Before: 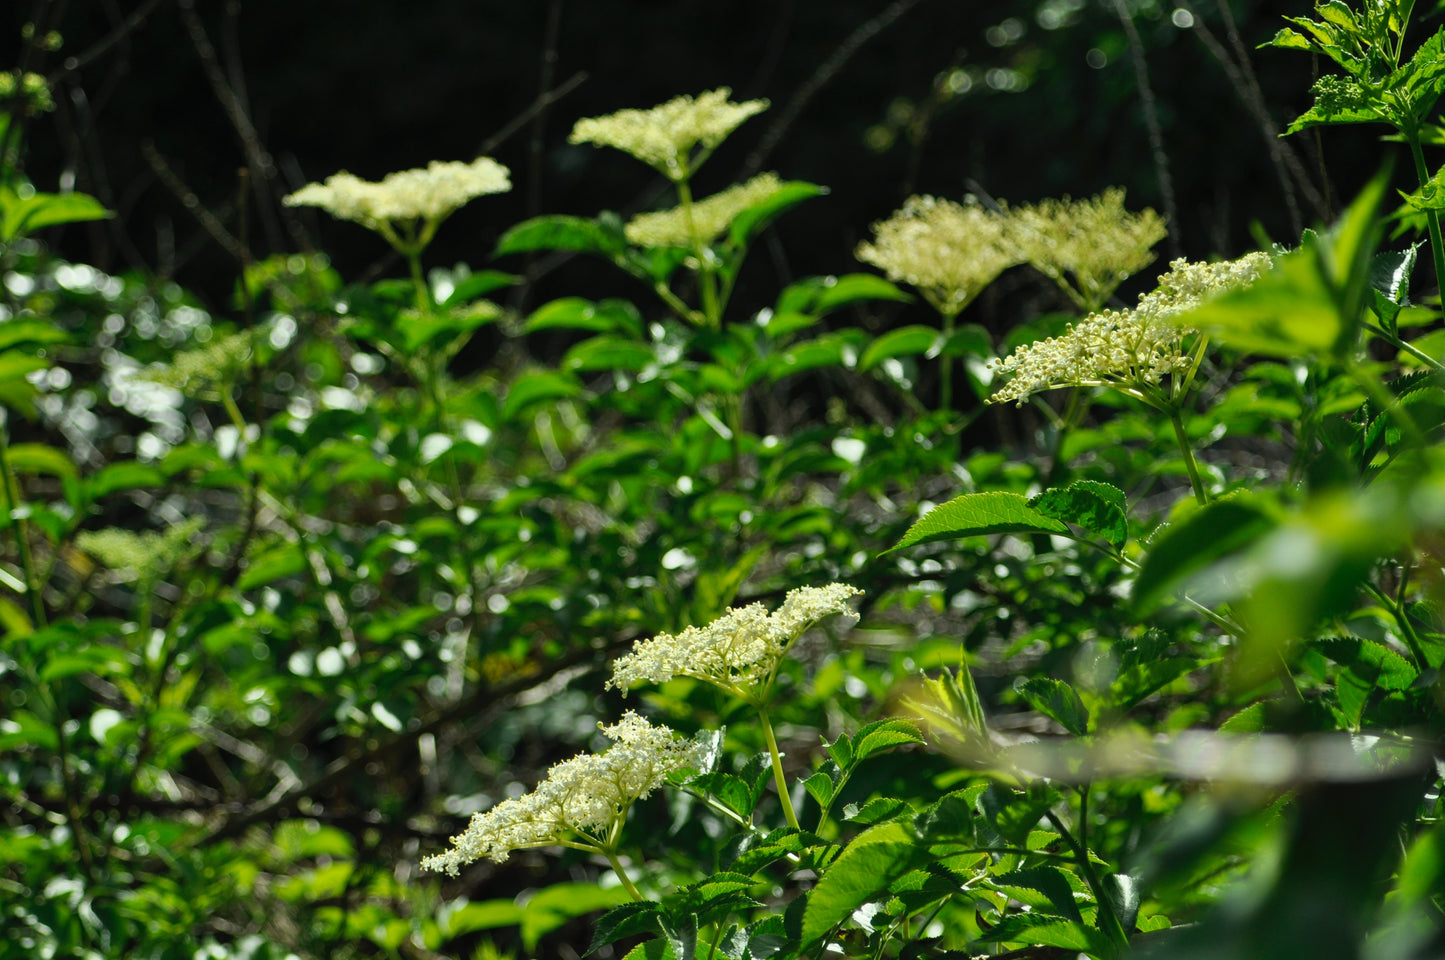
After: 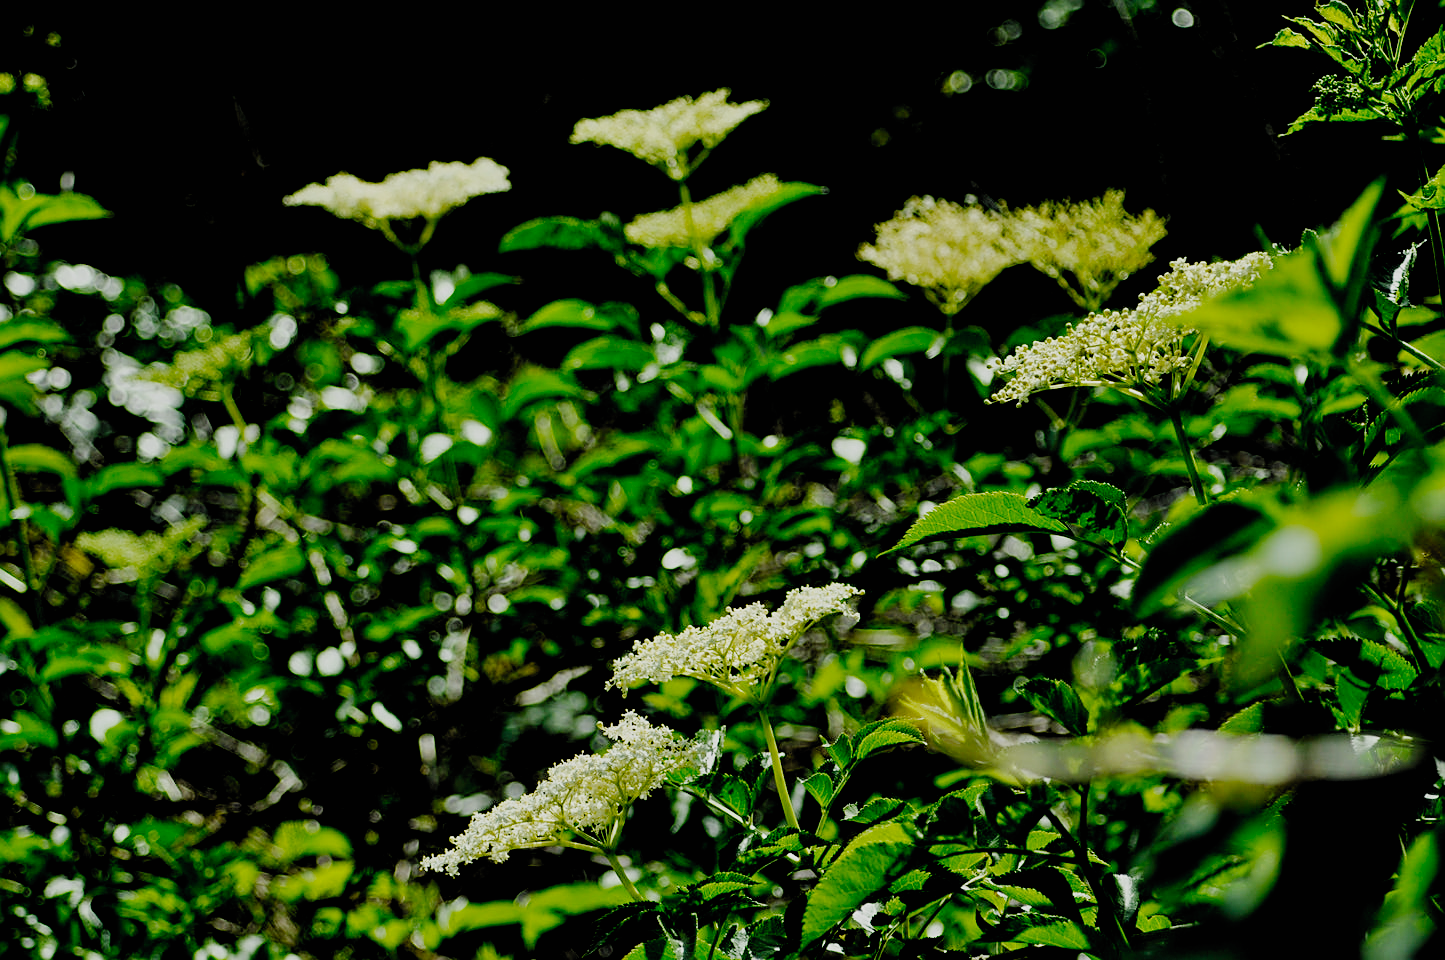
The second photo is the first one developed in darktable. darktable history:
filmic rgb: black relative exposure -2.85 EV, white relative exposure 4.56 EV, hardness 1.77, contrast 1.25, preserve chrominance no, color science v5 (2021)
sharpen: on, module defaults
